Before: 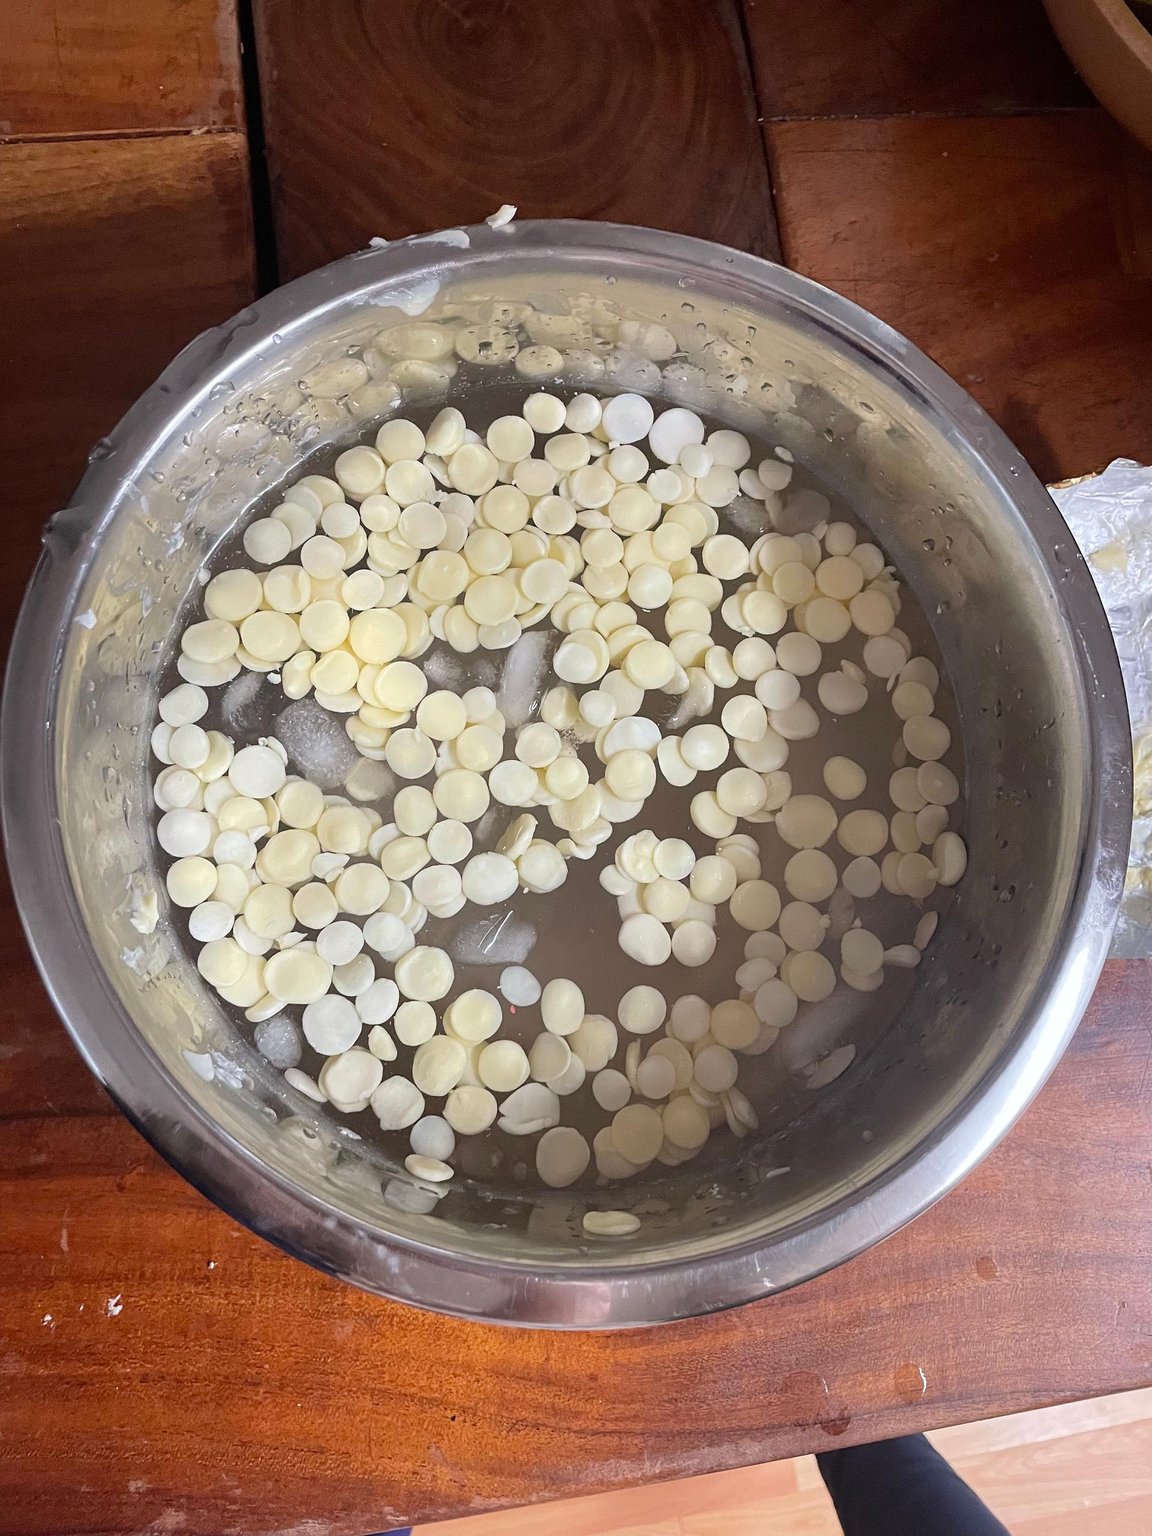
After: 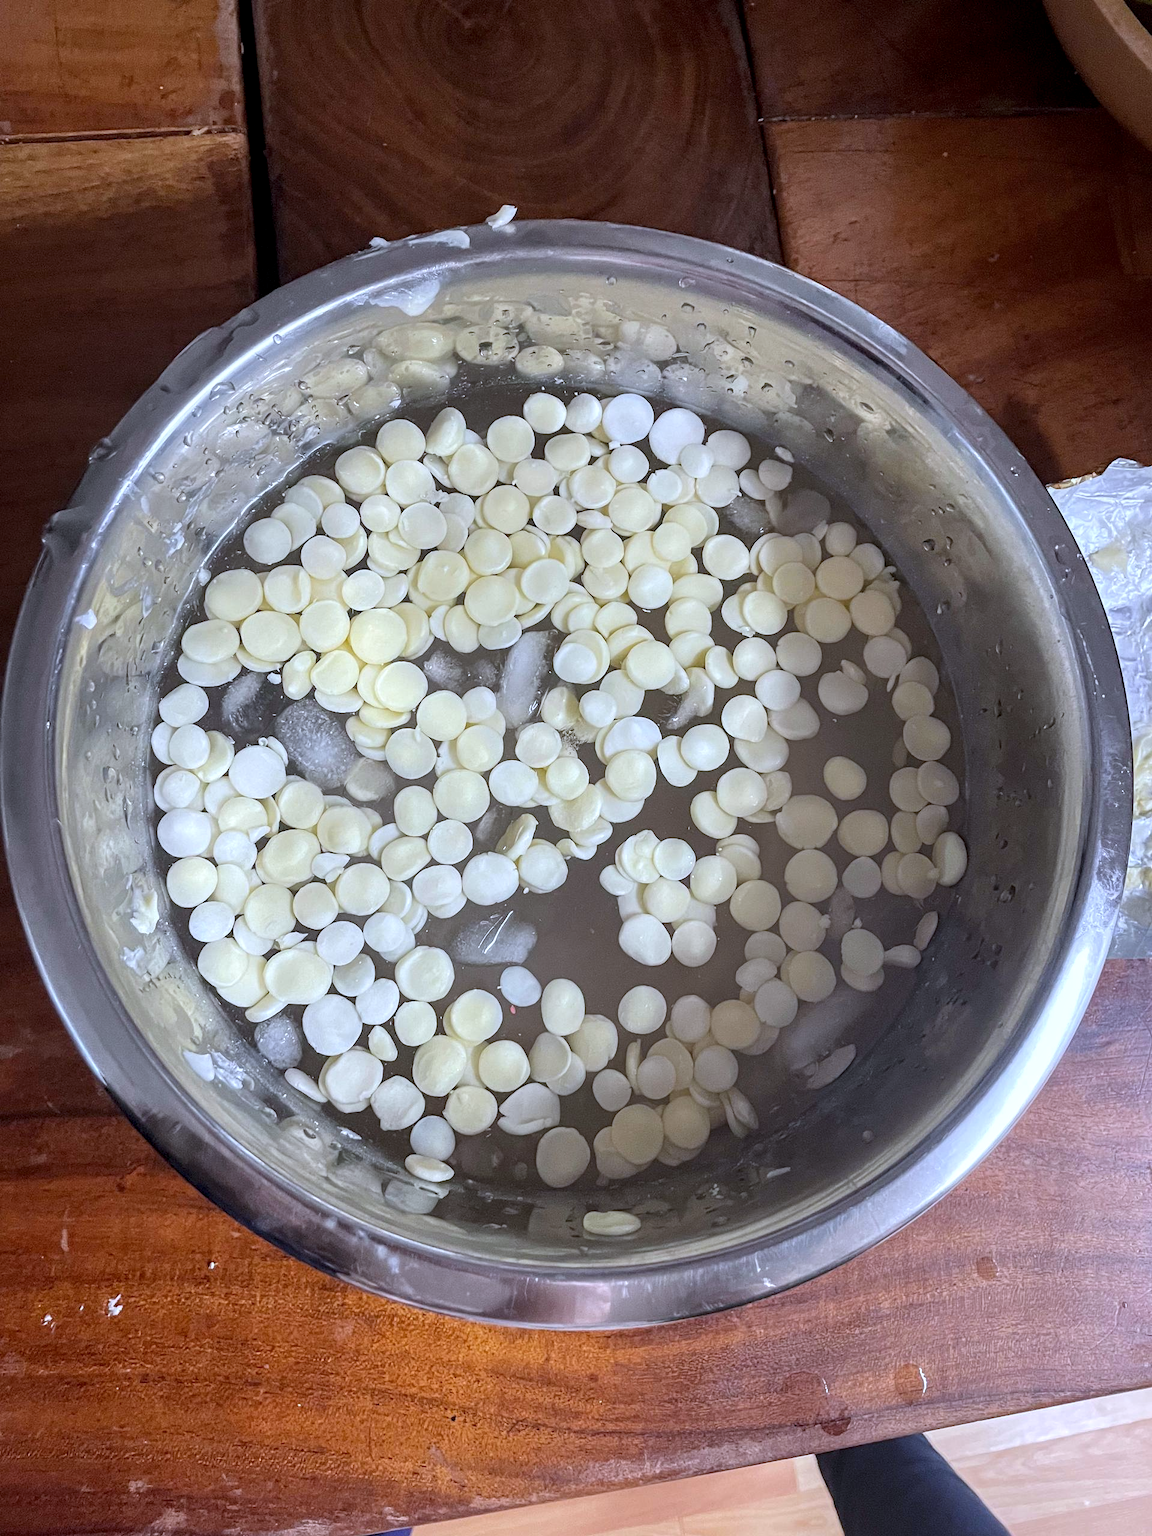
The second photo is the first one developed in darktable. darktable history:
local contrast: detail 130%
white balance: red 0.926, green 1.003, blue 1.133
